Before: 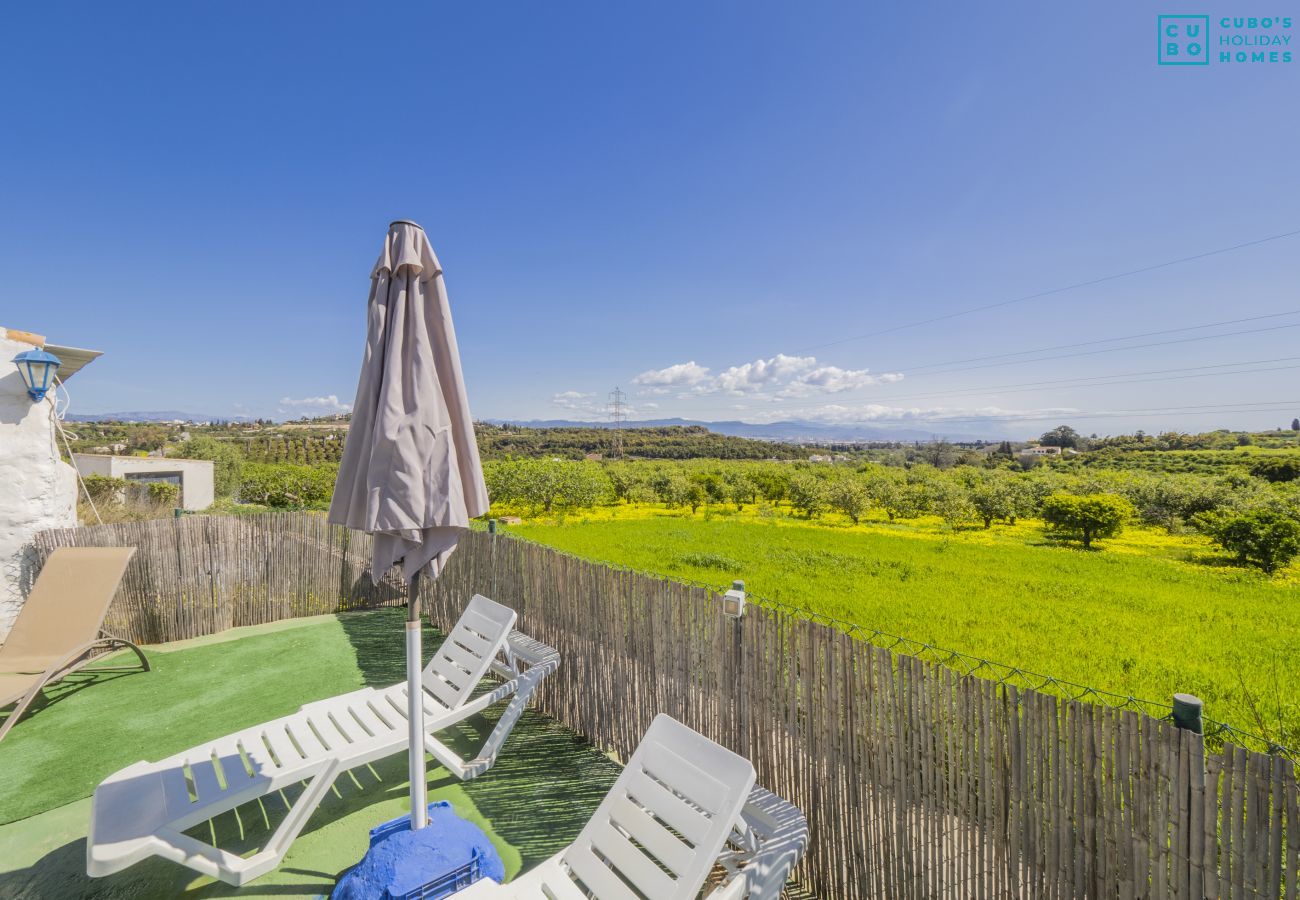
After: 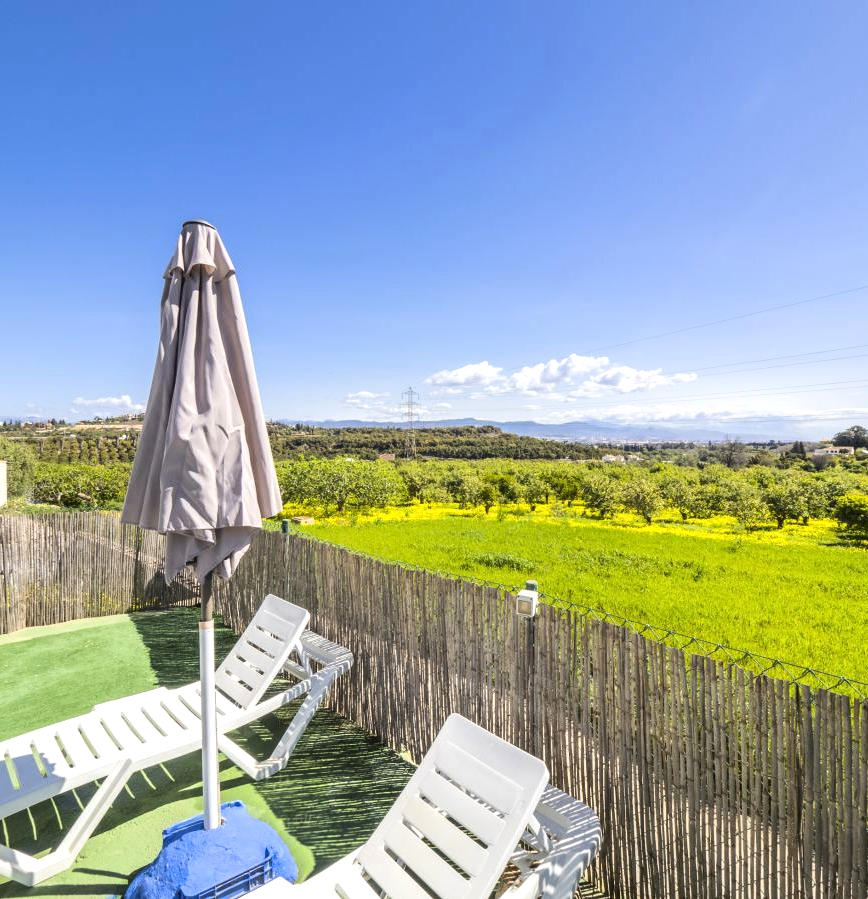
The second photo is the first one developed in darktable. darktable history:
crop and rotate: left 15.992%, right 17.189%
tone equalizer: -8 EV -0.773 EV, -7 EV -0.679 EV, -6 EV -0.581 EV, -5 EV -0.377 EV, -3 EV 0.39 EV, -2 EV 0.6 EV, -1 EV 0.693 EV, +0 EV 0.769 EV, edges refinement/feathering 500, mask exposure compensation -1.57 EV, preserve details no
